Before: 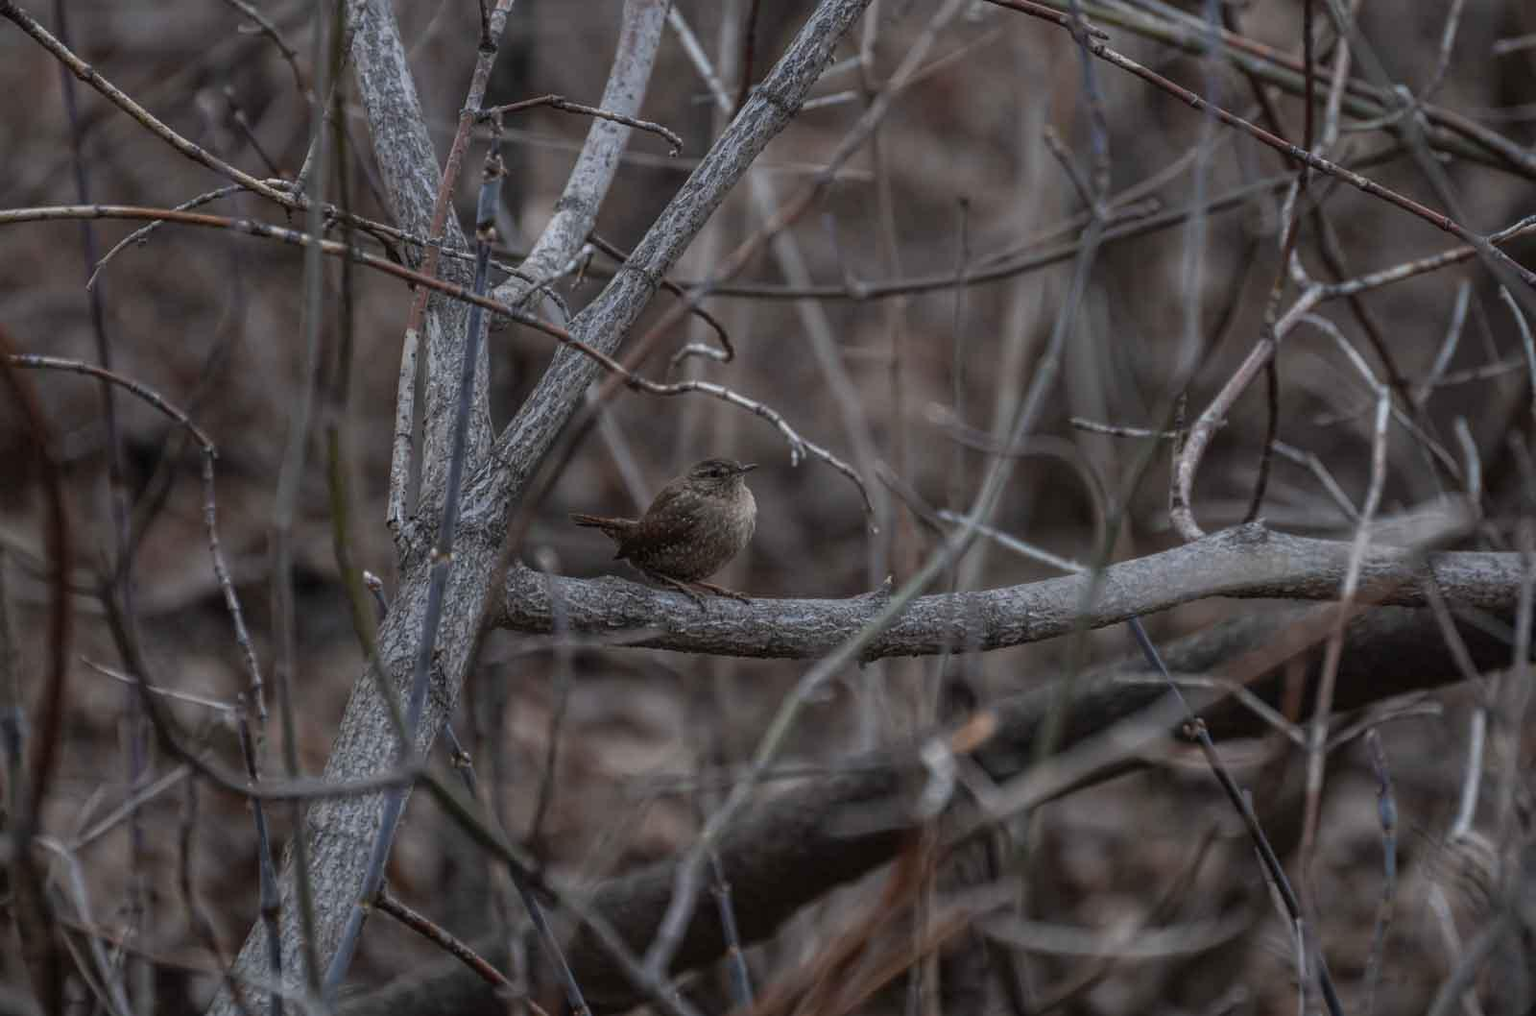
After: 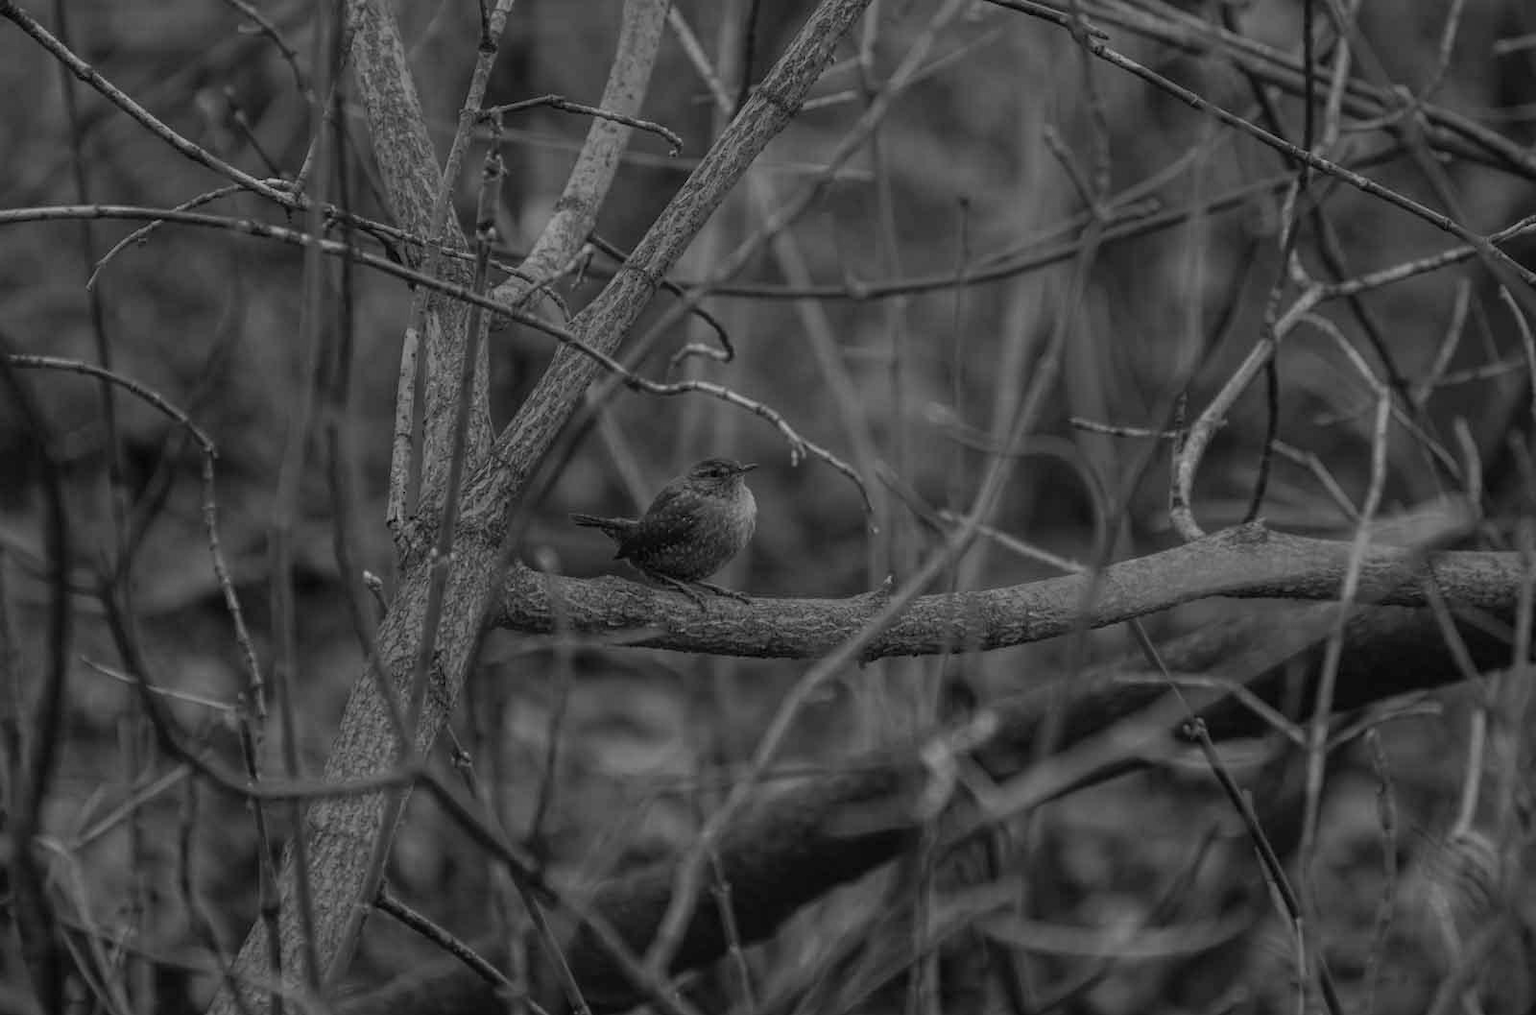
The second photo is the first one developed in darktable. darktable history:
color zones: curves: ch0 [(0.002, 0.429) (0.121, 0.212) (0.198, 0.113) (0.276, 0.344) (0.331, 0.541) (0.41, 0.56) (0.482, 0.289) (0.619, 0.227) (0.721, 0.18) (0.821, 0.435) (0.928, 0.555) (1, 0.587)]; ch1 [(0, 0) (0.143, 0) (0.286, 0) (0.429, 0) (0.571, 0) (0.714, 0) (0.857, 0)]
white balance: red 0.924, blue 1.095
monochrome: on, module defaults
